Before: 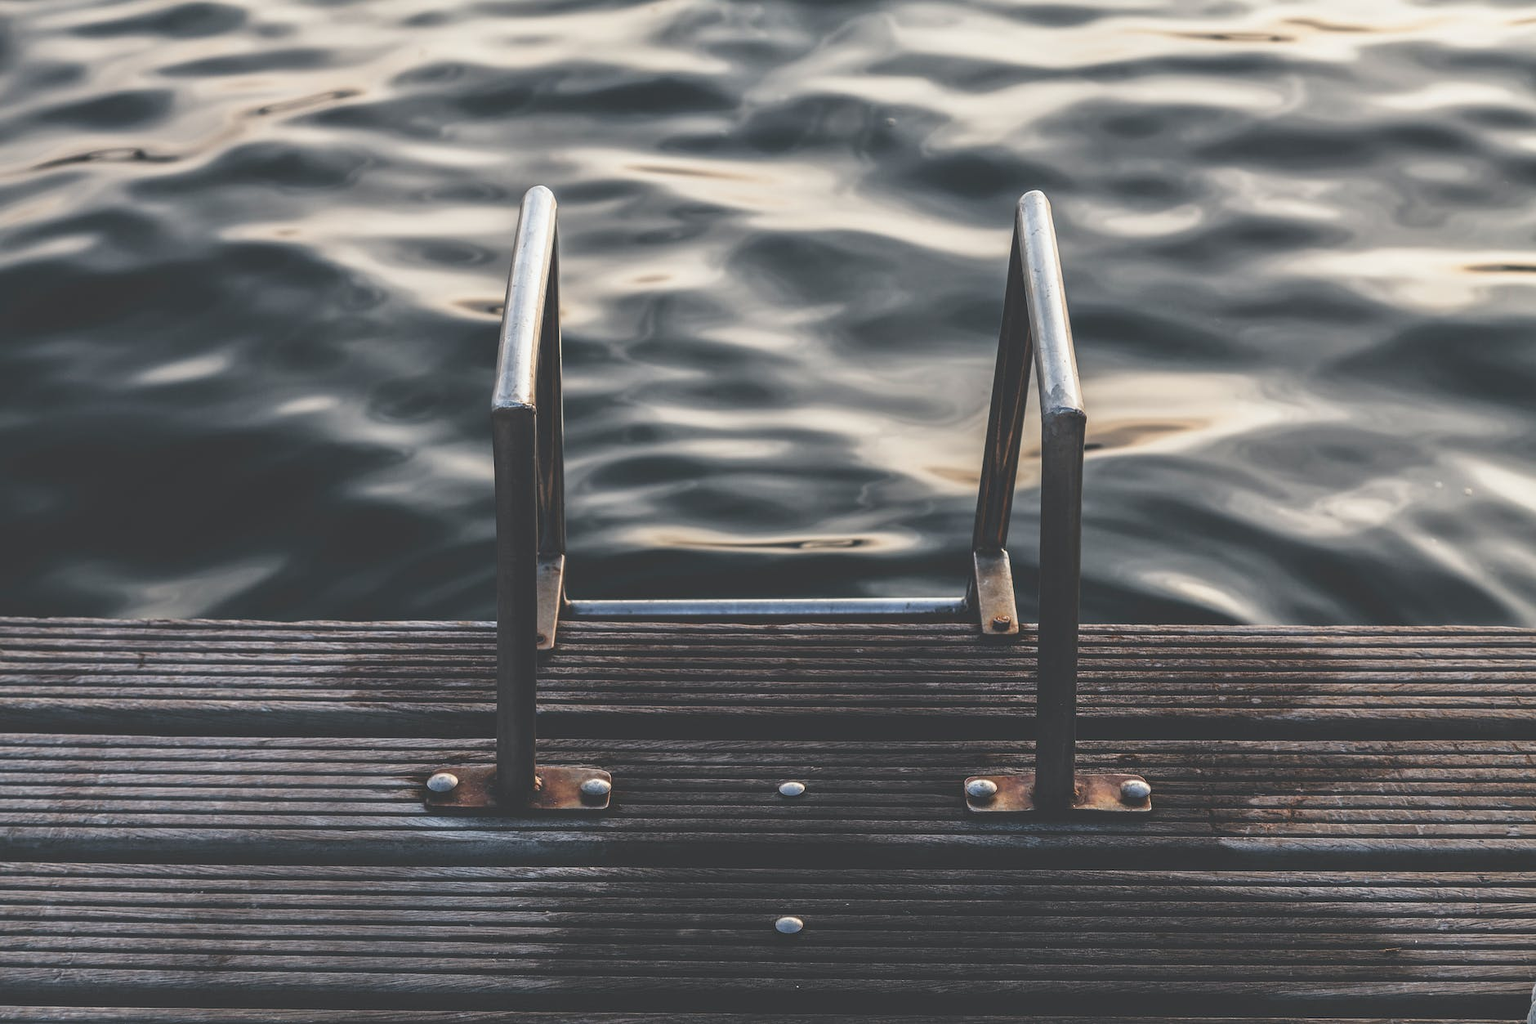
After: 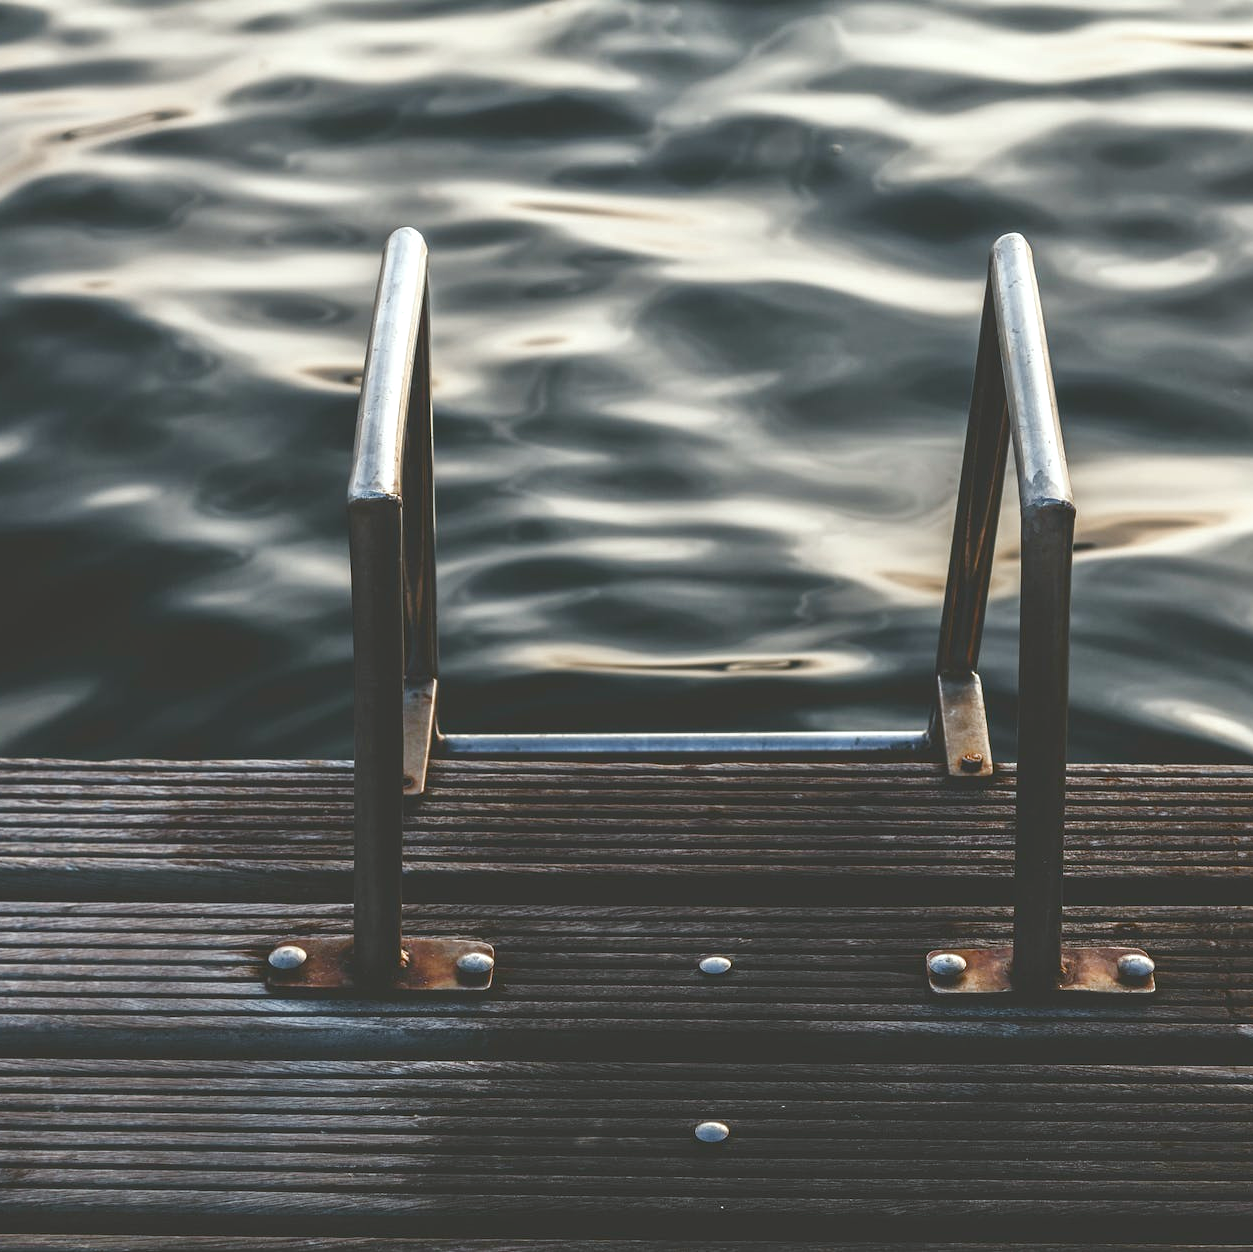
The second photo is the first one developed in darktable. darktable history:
color balance: lift [1.004, 1.002, 1.002, 0.998], gamma [1, 1.007, 1.002, 0.993], gain [1, 0.977, 1.013, 1.023], contrast -3.64%
crop and rotate: left 13.537%, right 19.796%
tone equalizer: -7 EV 0.18 EV, -6 EV 0.12 EV, -5 EV 0.08 EV, -4 EV 0.04 EV, -2 EV -0.02 EV, -1 EV -0.04 EV, +0 EV -0.06 EV, luminance estimator HSV value / RGB max
color balance rgb: perceptual saturation grading › highlights -29.58%, perceptual saturation grading › mid-tones 29.47%, perceptual saturation grading › shadows 59.73%, perceptual brilliance grading › global brilliance -17.79%, perceptual brilliance grading › highlights 28.73%, global vibrance 15.44%
